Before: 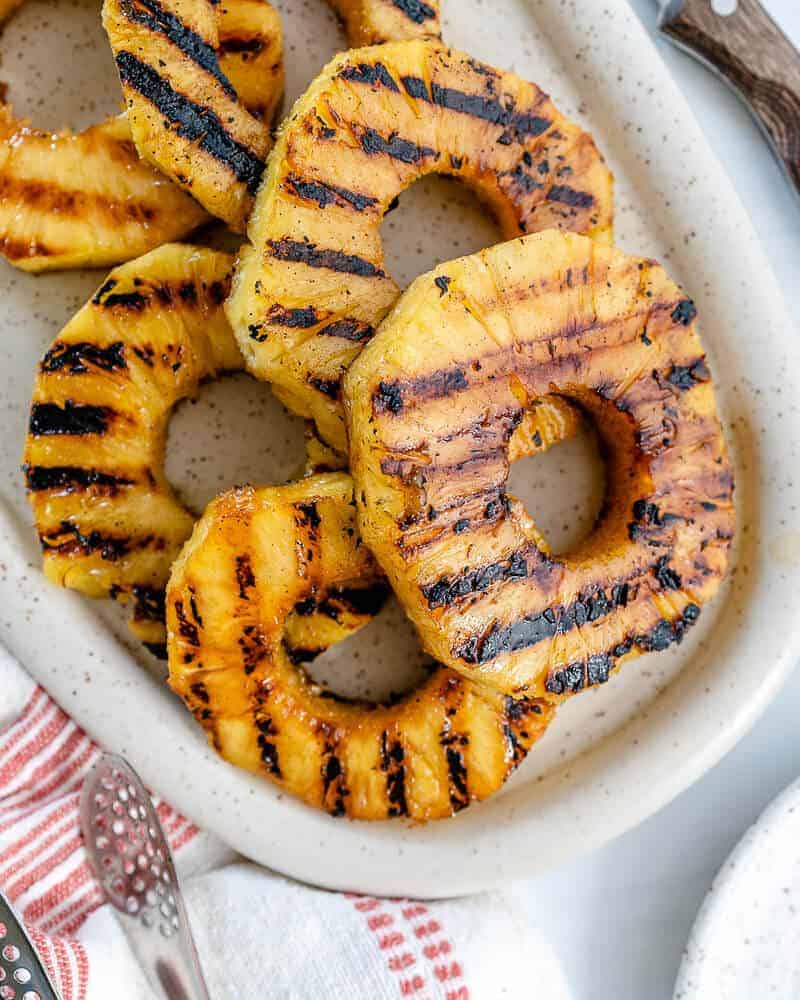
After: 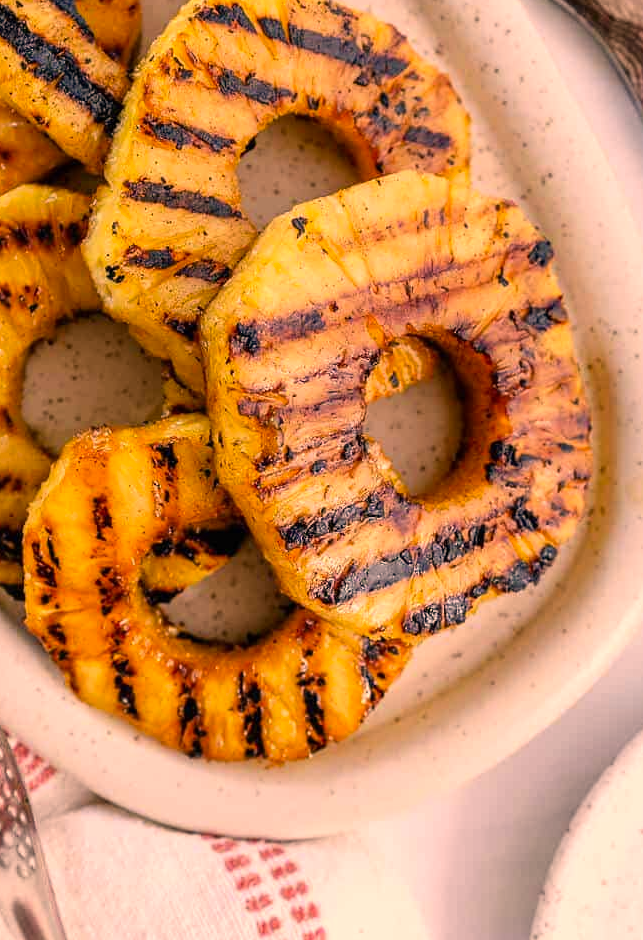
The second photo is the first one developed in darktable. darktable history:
crop and rotate: left 17.896%, top 5.952%, right 1.675%
color correction: highlights a* 22.09, highlights b* 22.37
